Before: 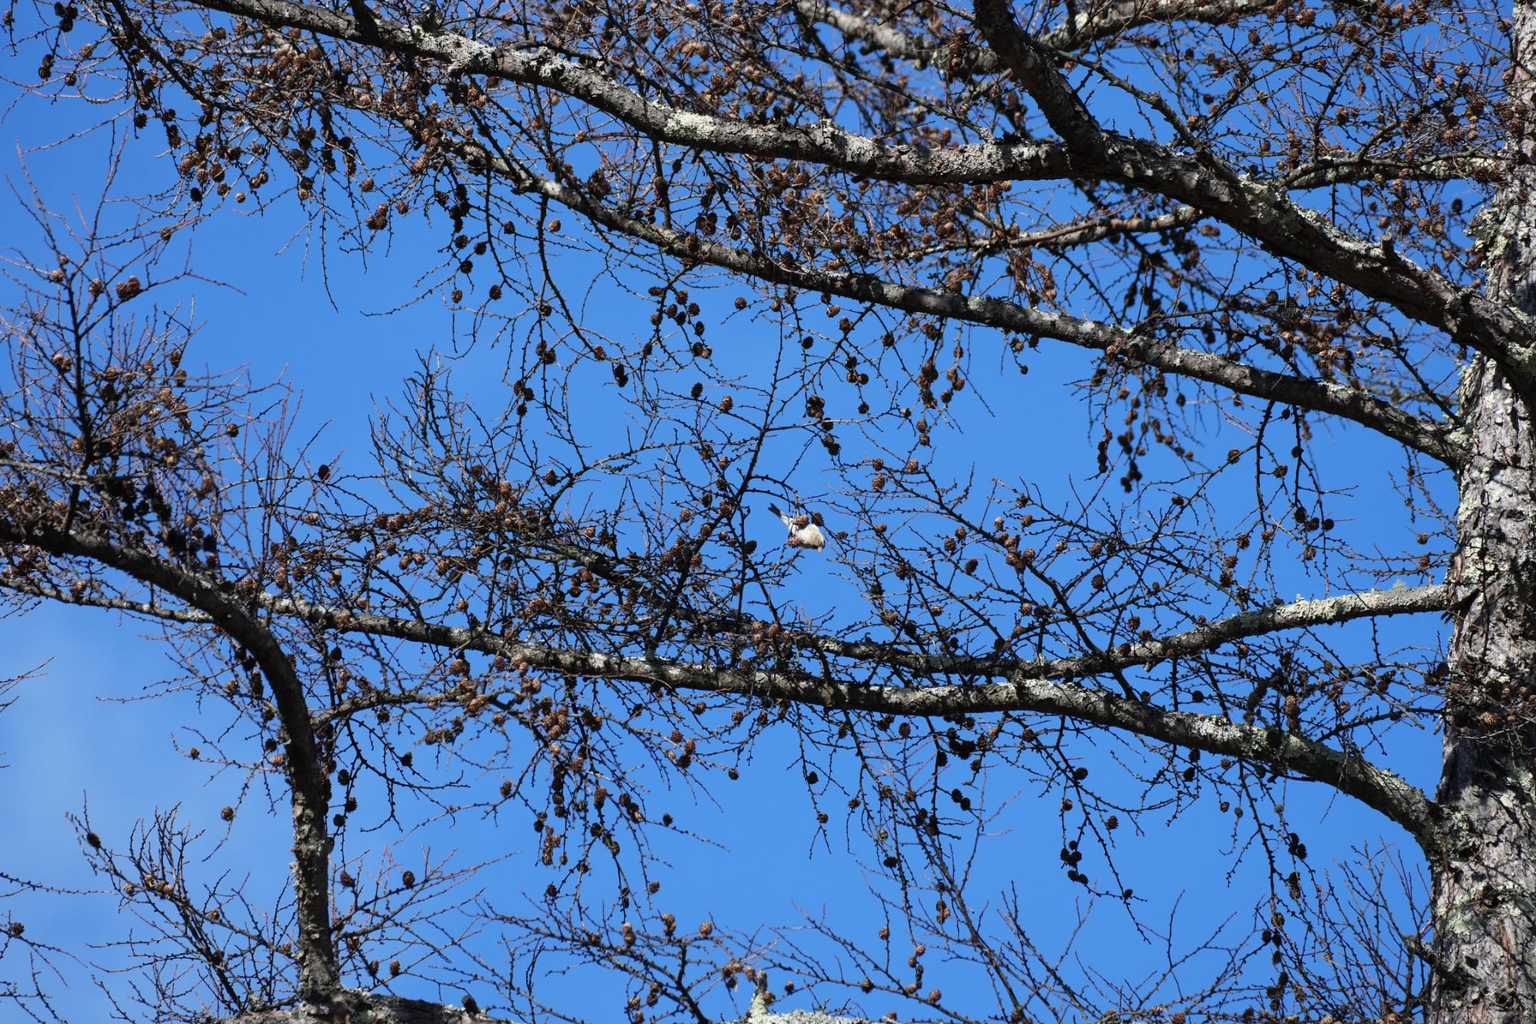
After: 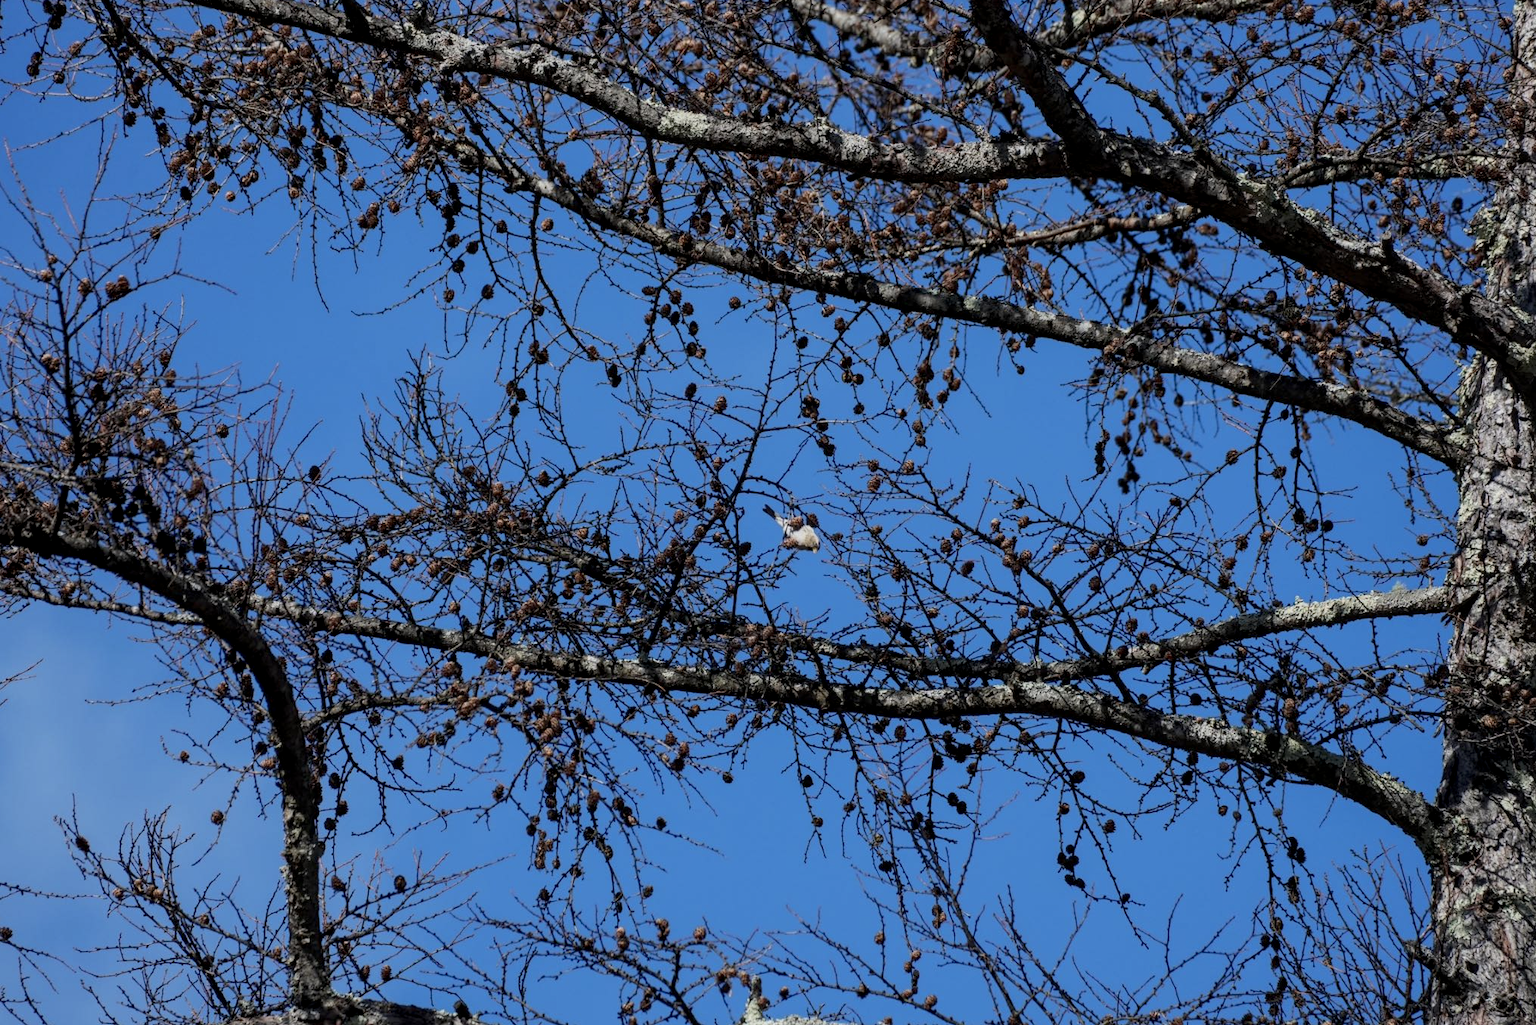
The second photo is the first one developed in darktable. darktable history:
crop and rotate: left 0.791%, top 0.311%, bottom 0.311%
exposure: exposure -0.462 EV, compensate exposure bias true, compensate highlight preservation false
local contrast: on, module defaults
